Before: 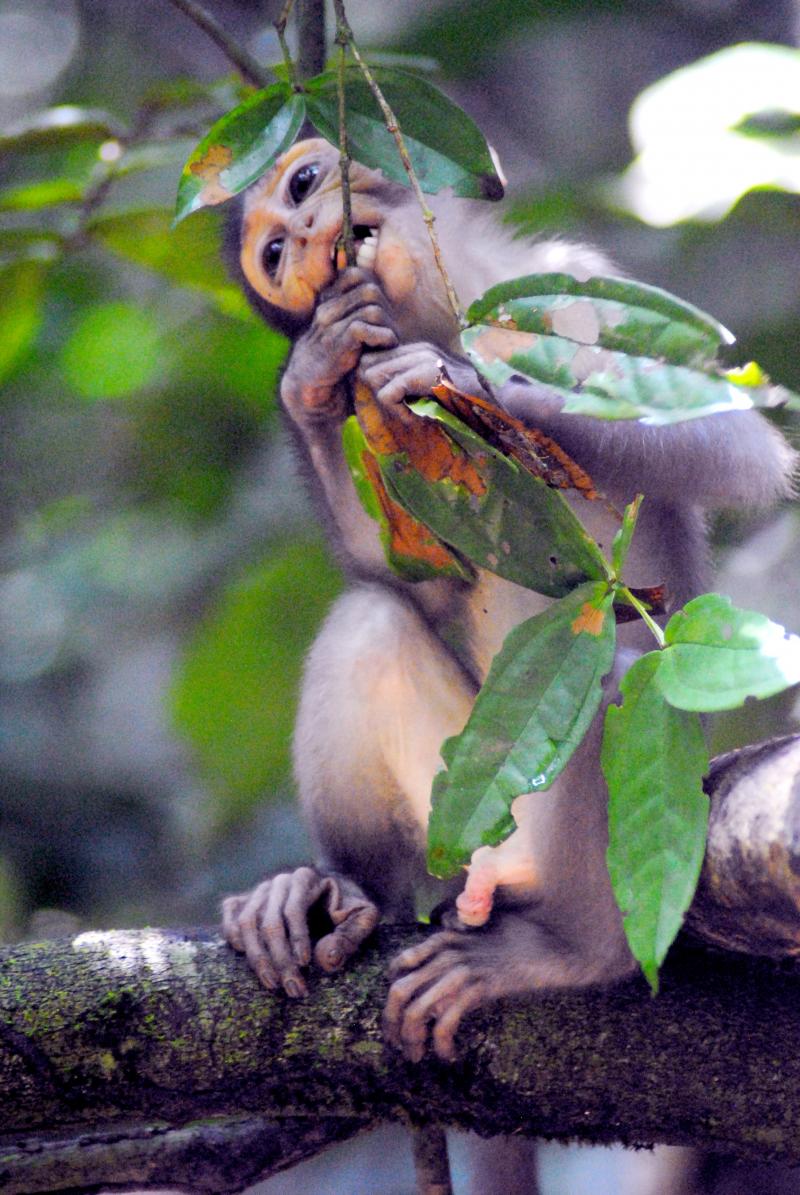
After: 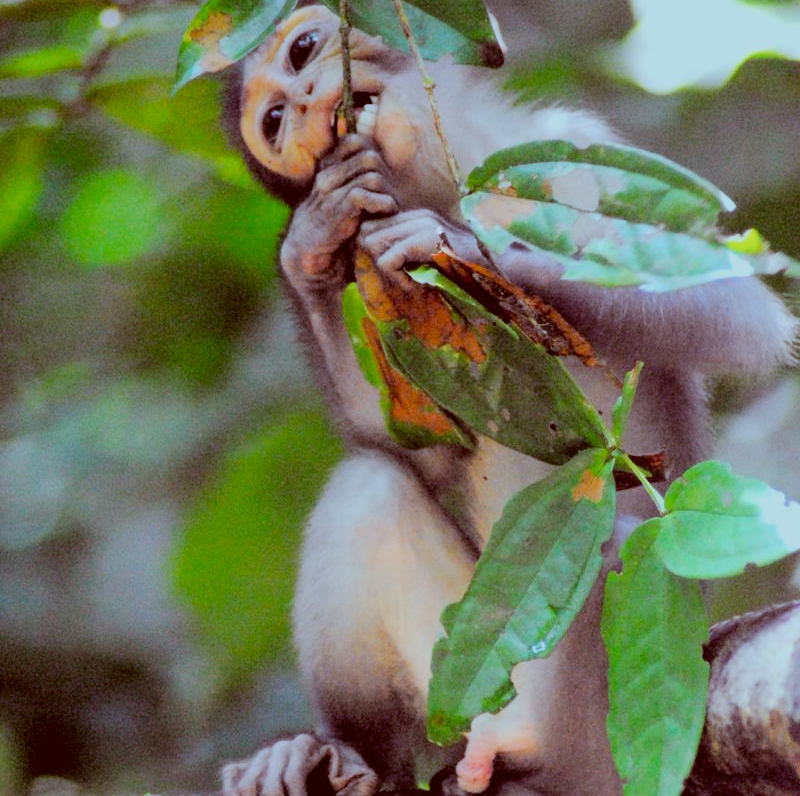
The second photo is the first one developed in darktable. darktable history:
filmic rgb: black relative exposure -7.65 EV, white relative exposure 4.56 EV, hardness 3.61, color science v6 (2022)
crop: top 11.166%, bottom 22.168%
color correction: highlights a* -14.62, highlights b* -16.22, shadows a* 10.12, shadows b* 29.4
